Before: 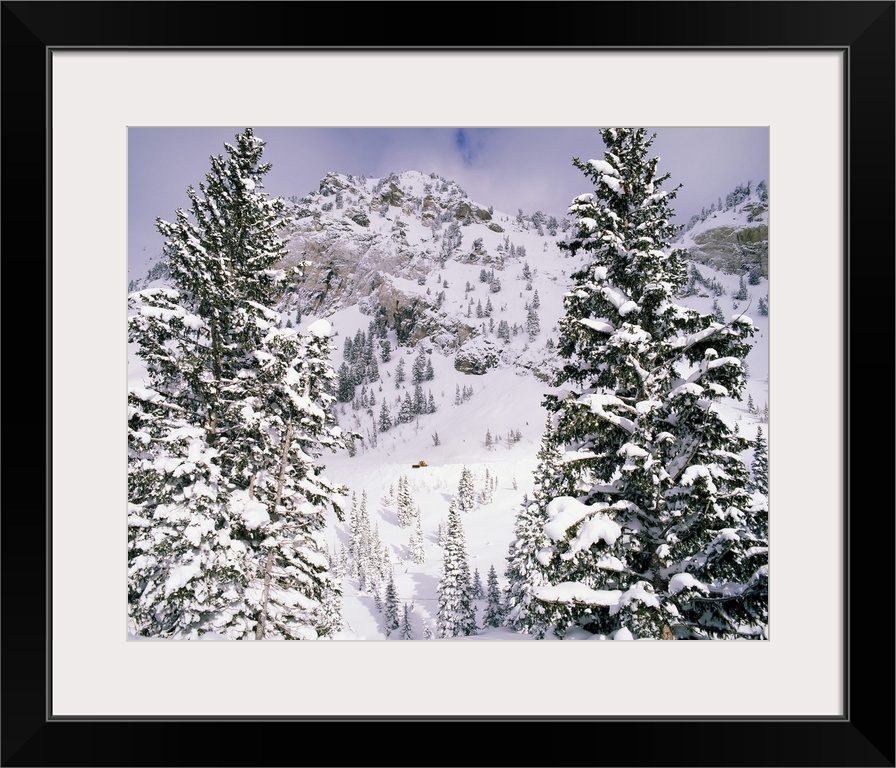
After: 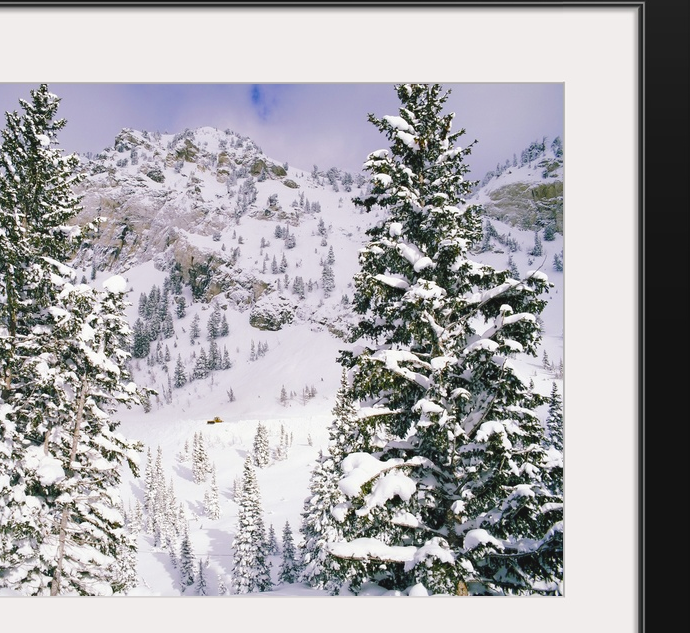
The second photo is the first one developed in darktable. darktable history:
color balance rgb: global offset › luminance 0.498%, global offset › hue 59.79°, perceptual saturation grading › global saturation 44.041%, perceptual saturation grading › highlights -50.046%, perceptual saturation grading › shadows 30.103%, perceptual brilliance grading › mid-tones 10.183%, perceptual brilliance grading › shadows 14.479%
crop: left 22.969%, top 5.832%, bottom 11.711%
contrast brightness saturation: saturation -0.049
